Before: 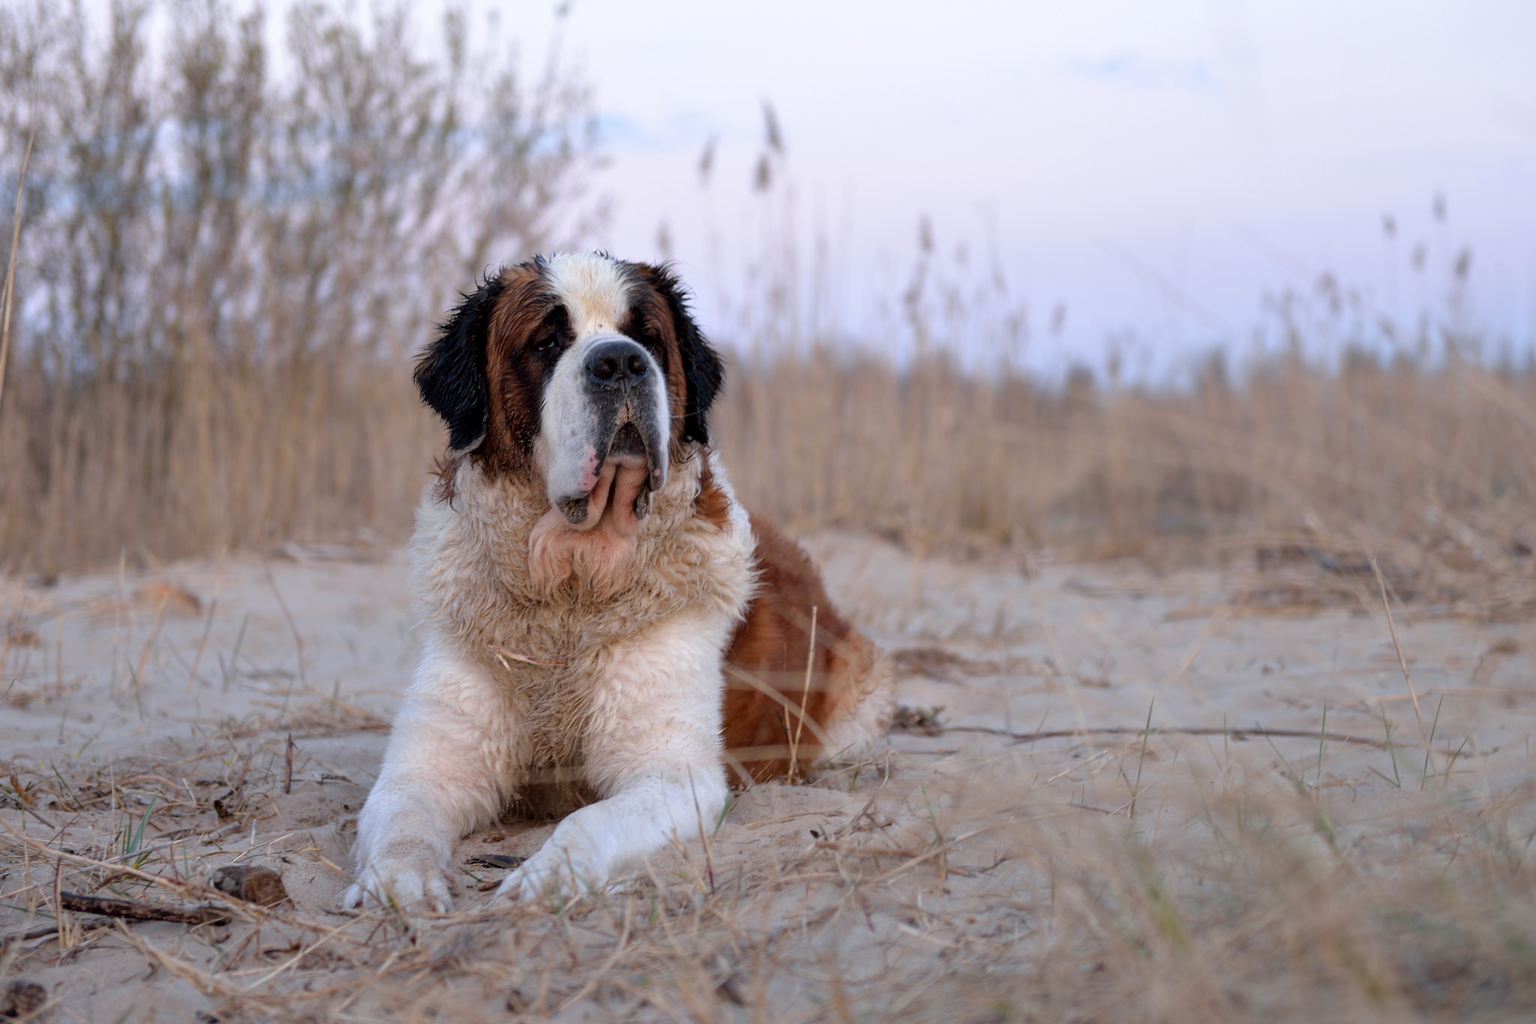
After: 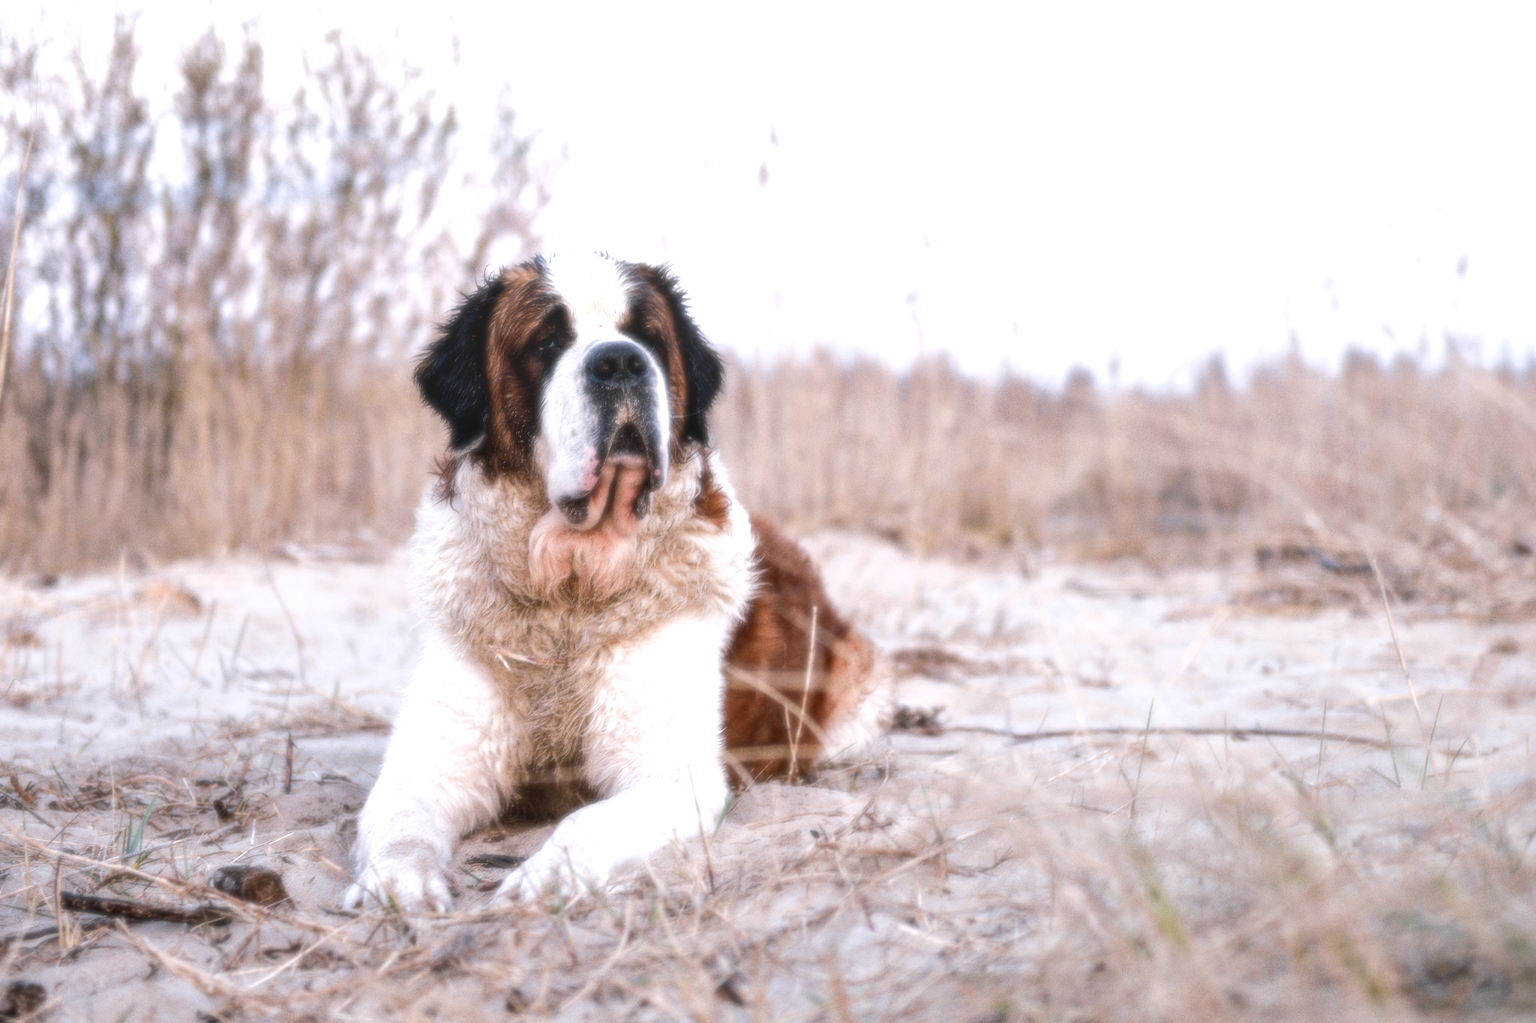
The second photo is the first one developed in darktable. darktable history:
grain: coarseness 0.09 ISO, strength 40%
color balance rgb: shadows lift › chroma 2%, shadows lift › hue 135.47°, highlights gain › chroma 2%, highlights gain › hue 291.01°, global offset › luminance 0.5%, perceptual saturation grading › global saturation -10.8%, perceptual saturation grading › highlights -26.83%, perceptual saturation grading › shadows 21.25%, perceptual brilliance grading › highlights 17.77%, perceptual brilliance grading › mid-tones 31.71%, perceptual brilliance grading › shadows -31.01%, global vibrance 24.91%
exposure: black level correction 0.001, exposure 0.5 EV, compensate exposure bias true, compensate highlight preservation false
soften: size 8.67%, mix 49%
local contrast: on, module defaults
